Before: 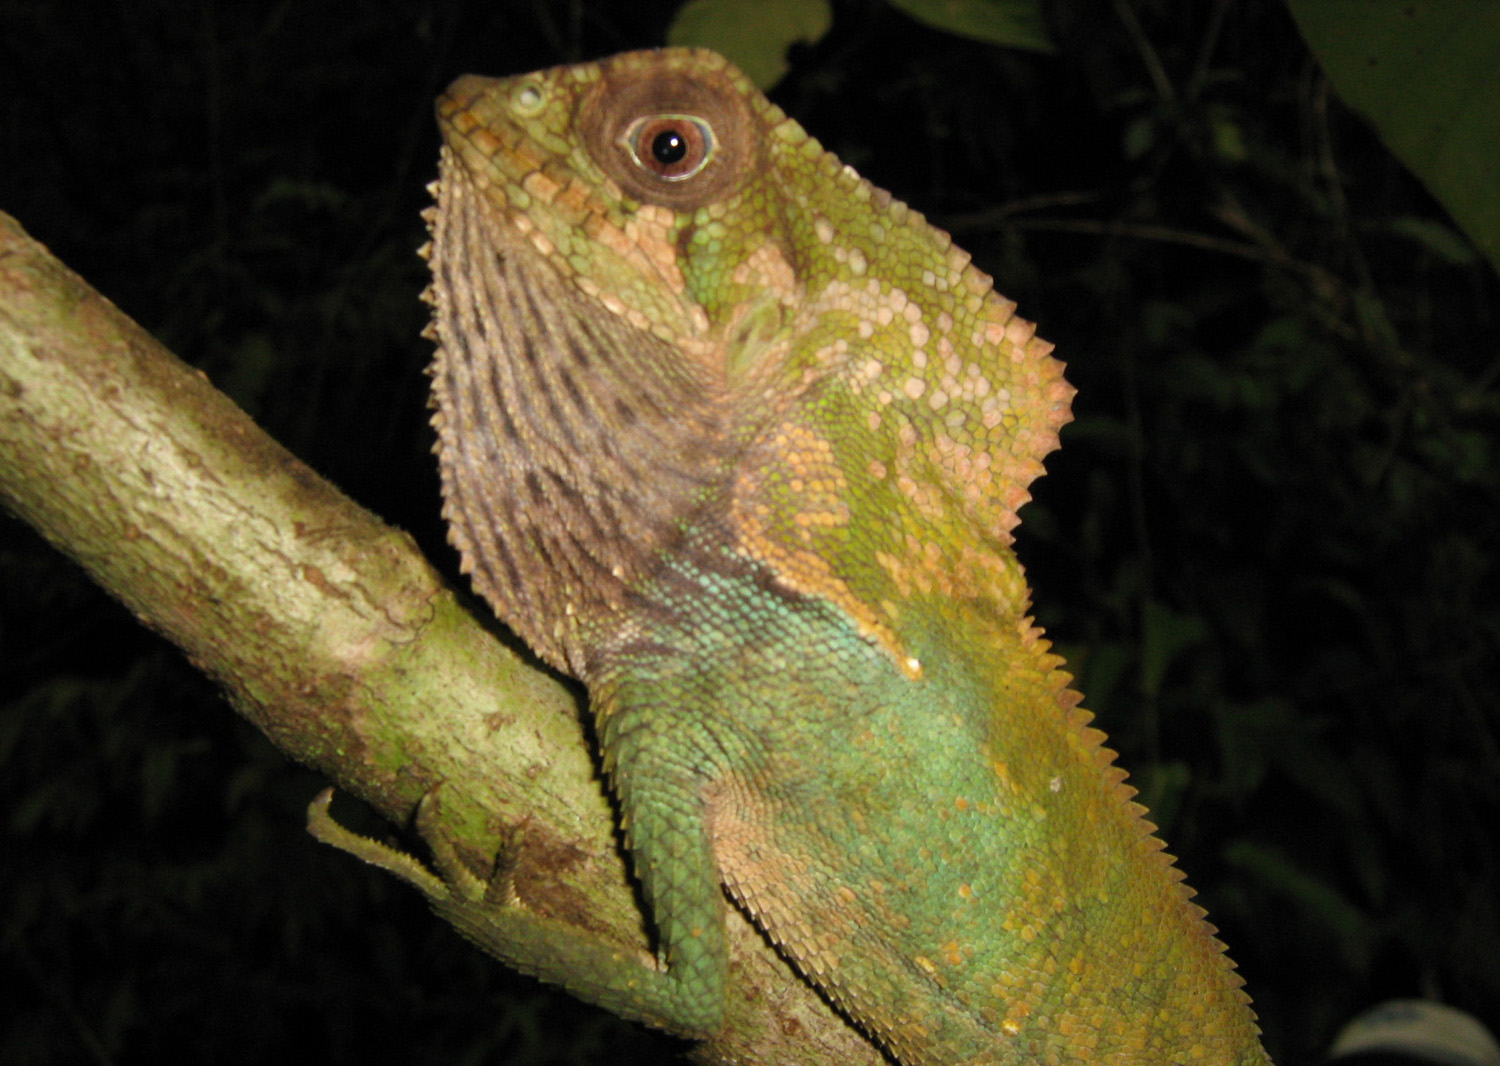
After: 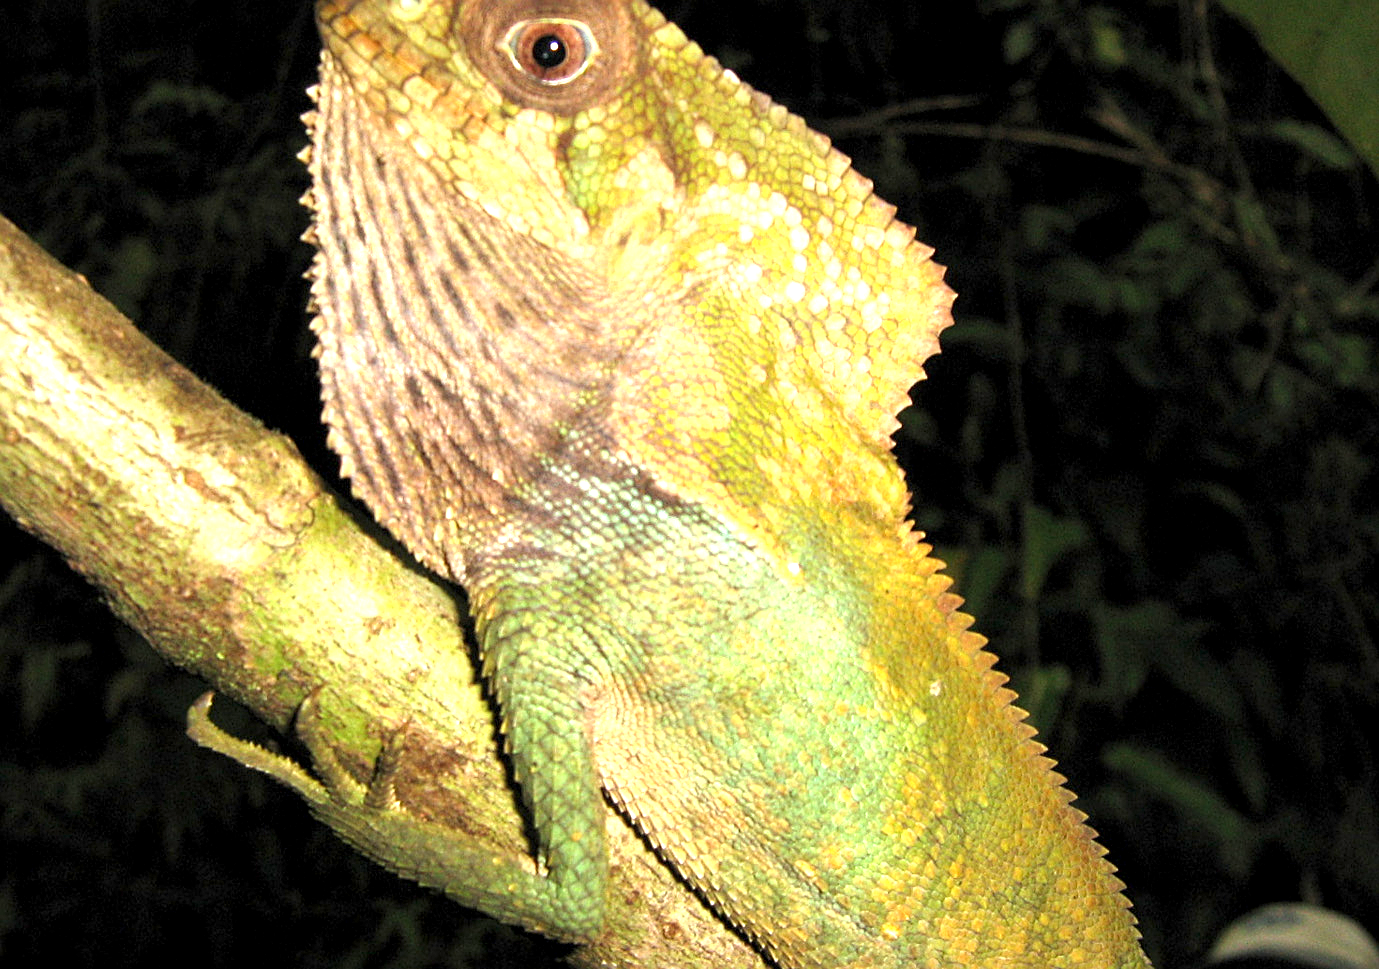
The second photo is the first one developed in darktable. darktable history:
exposure: black level correction 0.001, exposure 1.398 EV, compensate highlight preservation false
local contrast: highlights 107%, shadows 100%, detail 119%, midtone range 0.2
crop and rotate: left 8.042%, top 9.006%
sharpen: on, module defaults
